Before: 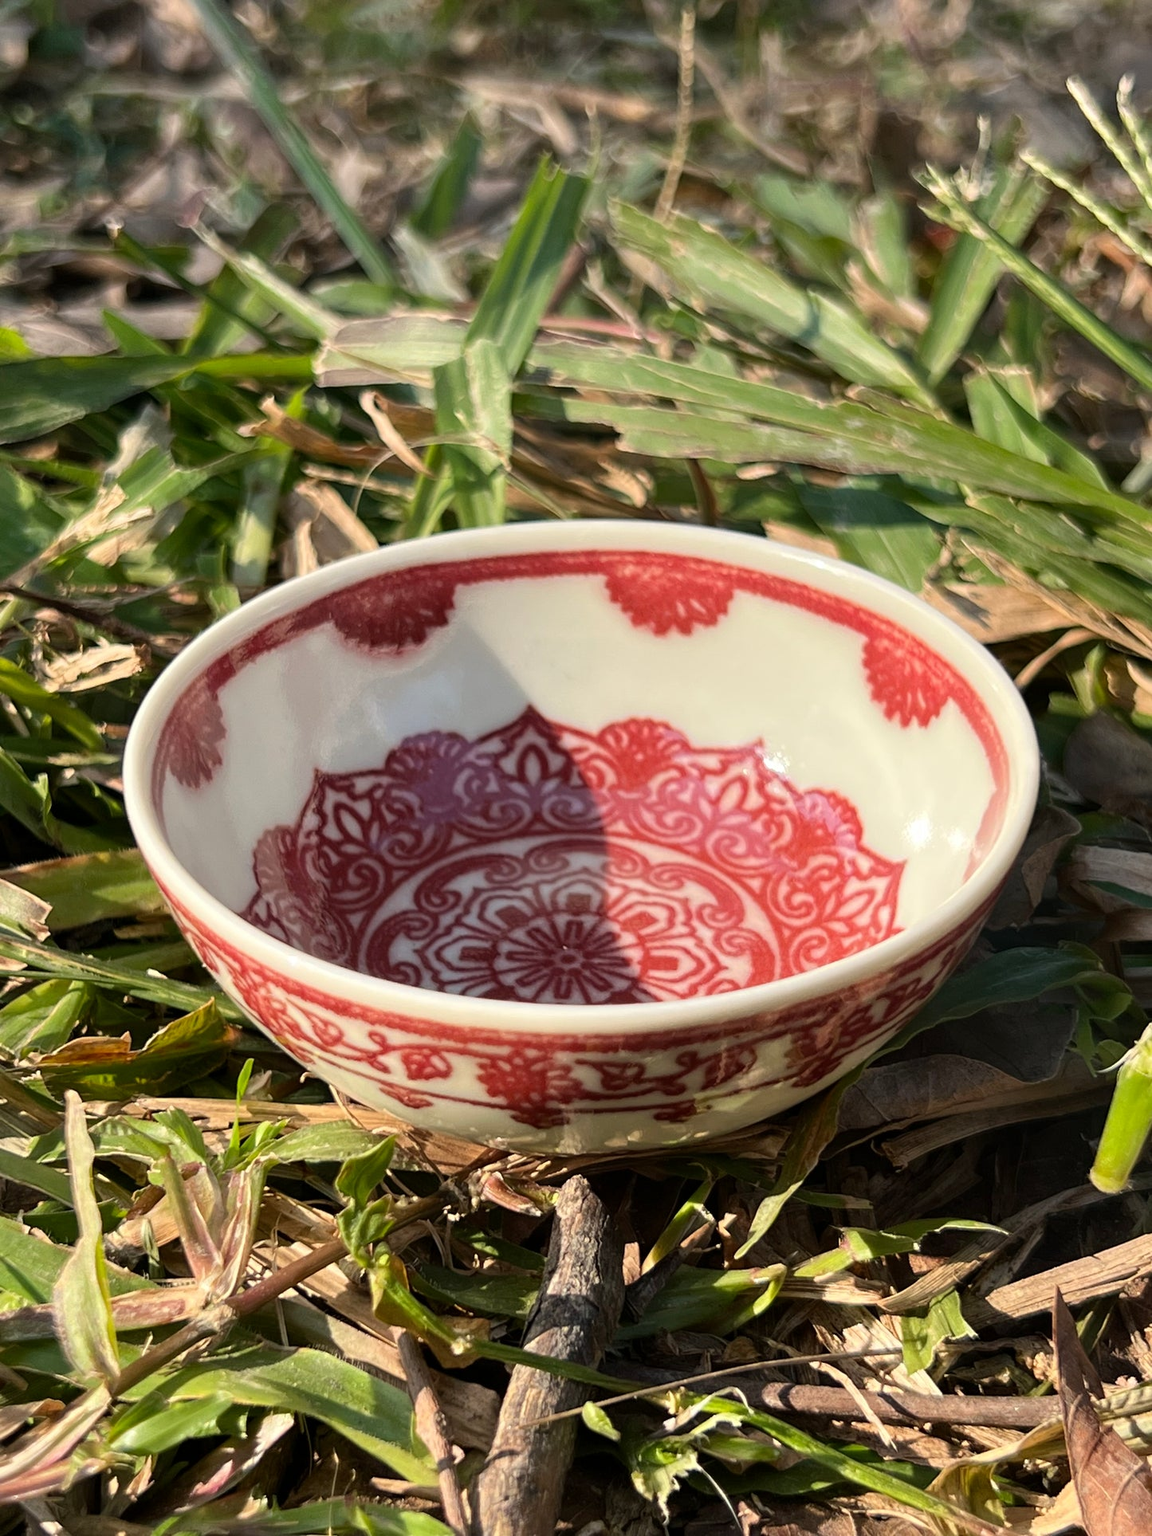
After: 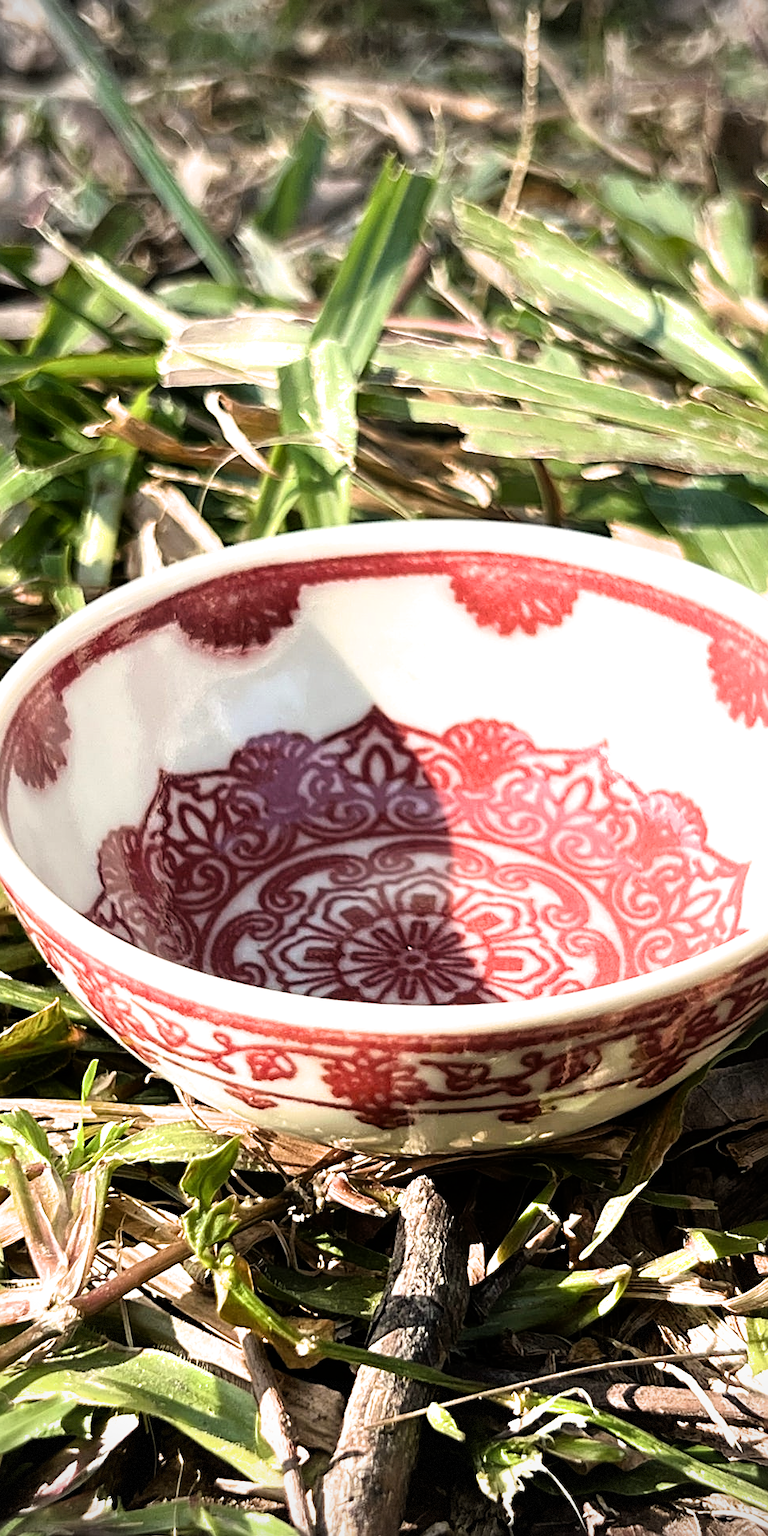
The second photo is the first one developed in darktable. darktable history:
filmic rgb: white relative exposure 2.34 EV, hardness 6.59
crop and rotate: left 13.537%, right 19.796%
exposure: exposure 0.566 EV, compensate highlight preservation false
sharpen: on, module defaults
vignetting: dithering 8-bit output, unbound false
